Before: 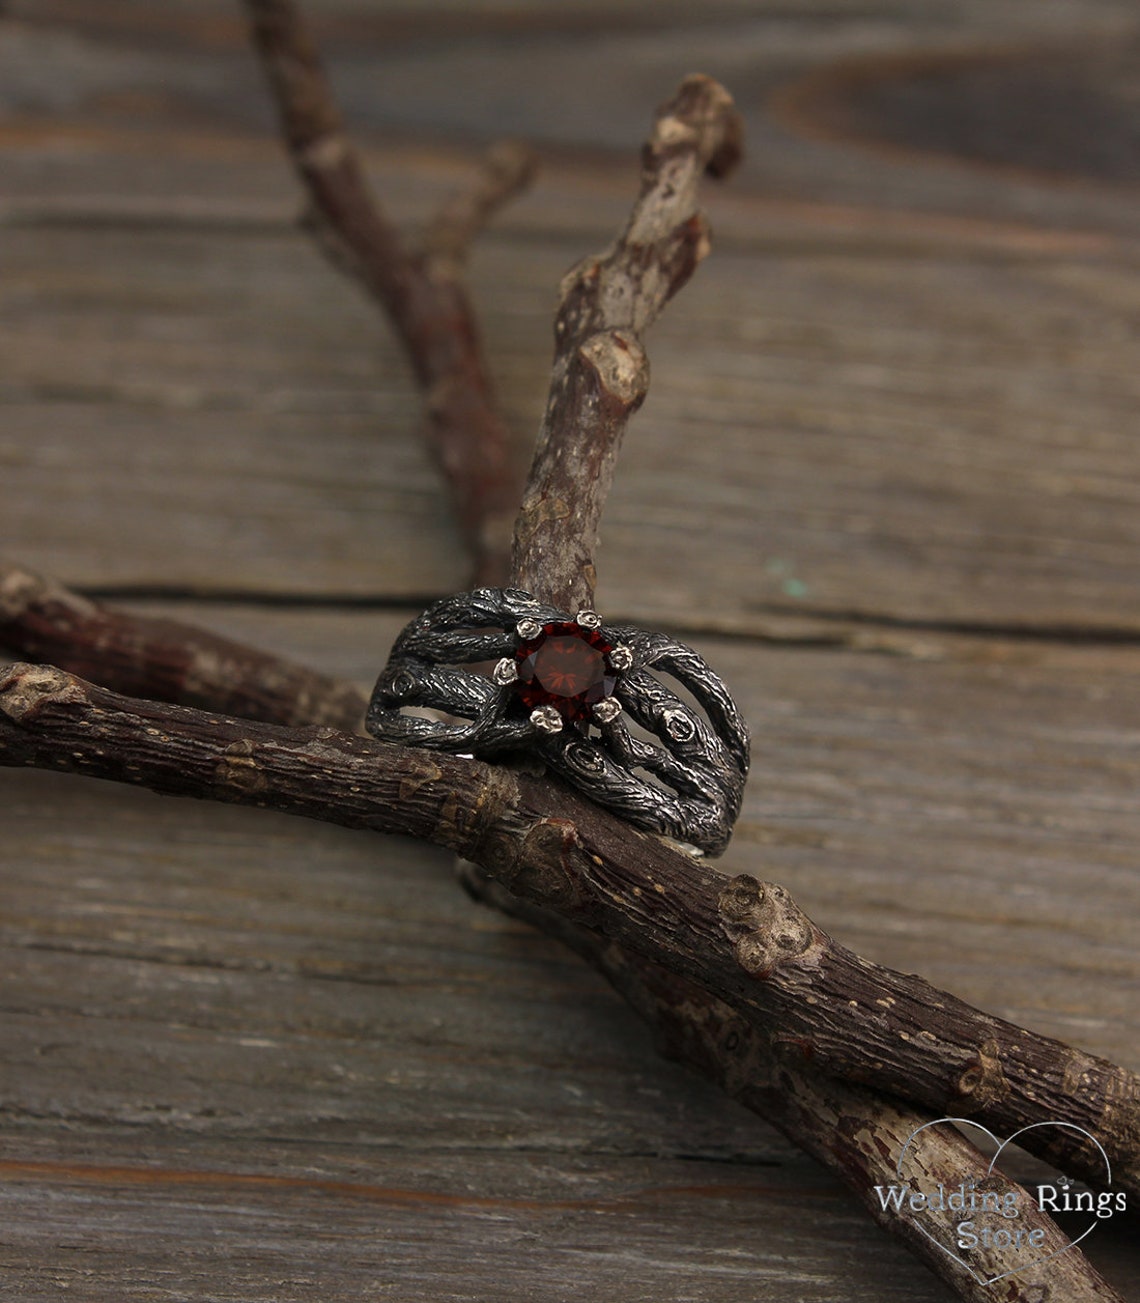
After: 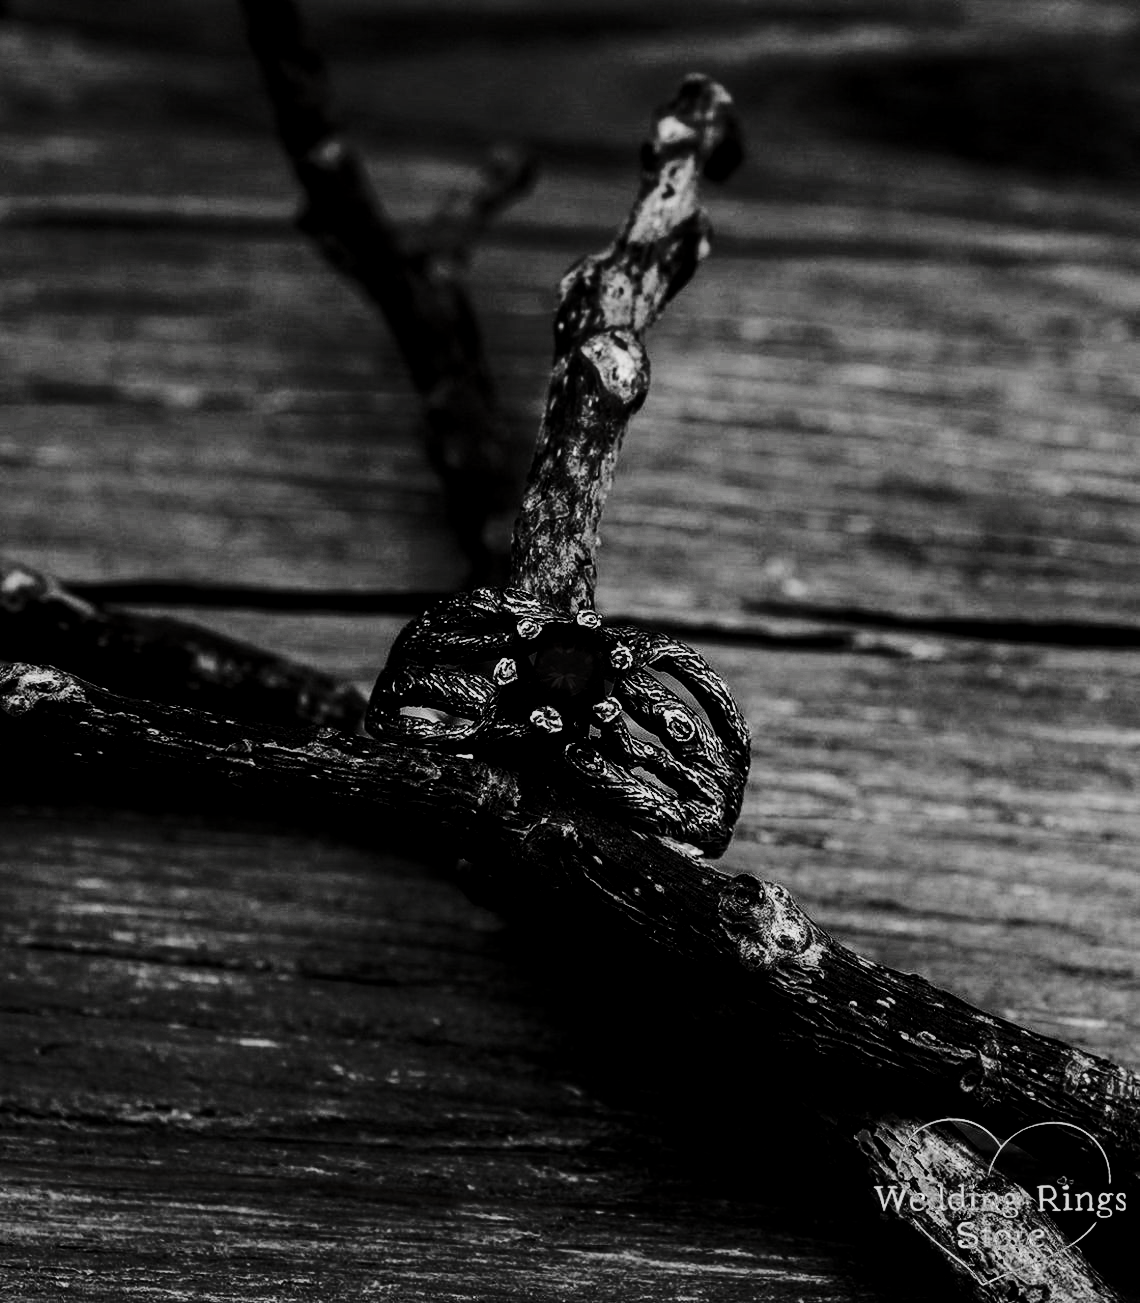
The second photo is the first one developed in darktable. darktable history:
local contrast: on, module defaults
tone curve: curves: ch0 [(0, 0) (0.179, 0.073) (0.265, 0.147) (0.463, 0.553) (0.51, 0.635) (0.716, 0.863) (1, 0.997)], color space Lab, independent channels, preserve colors none
filmic rgb: black relative exposure -5.06 EV, white relative exposure 3.53 EV, hardness 3.16, contrast 1.49, highlights saturation mix -48.97%, preserve chrominance no, color science v5 (2021)
